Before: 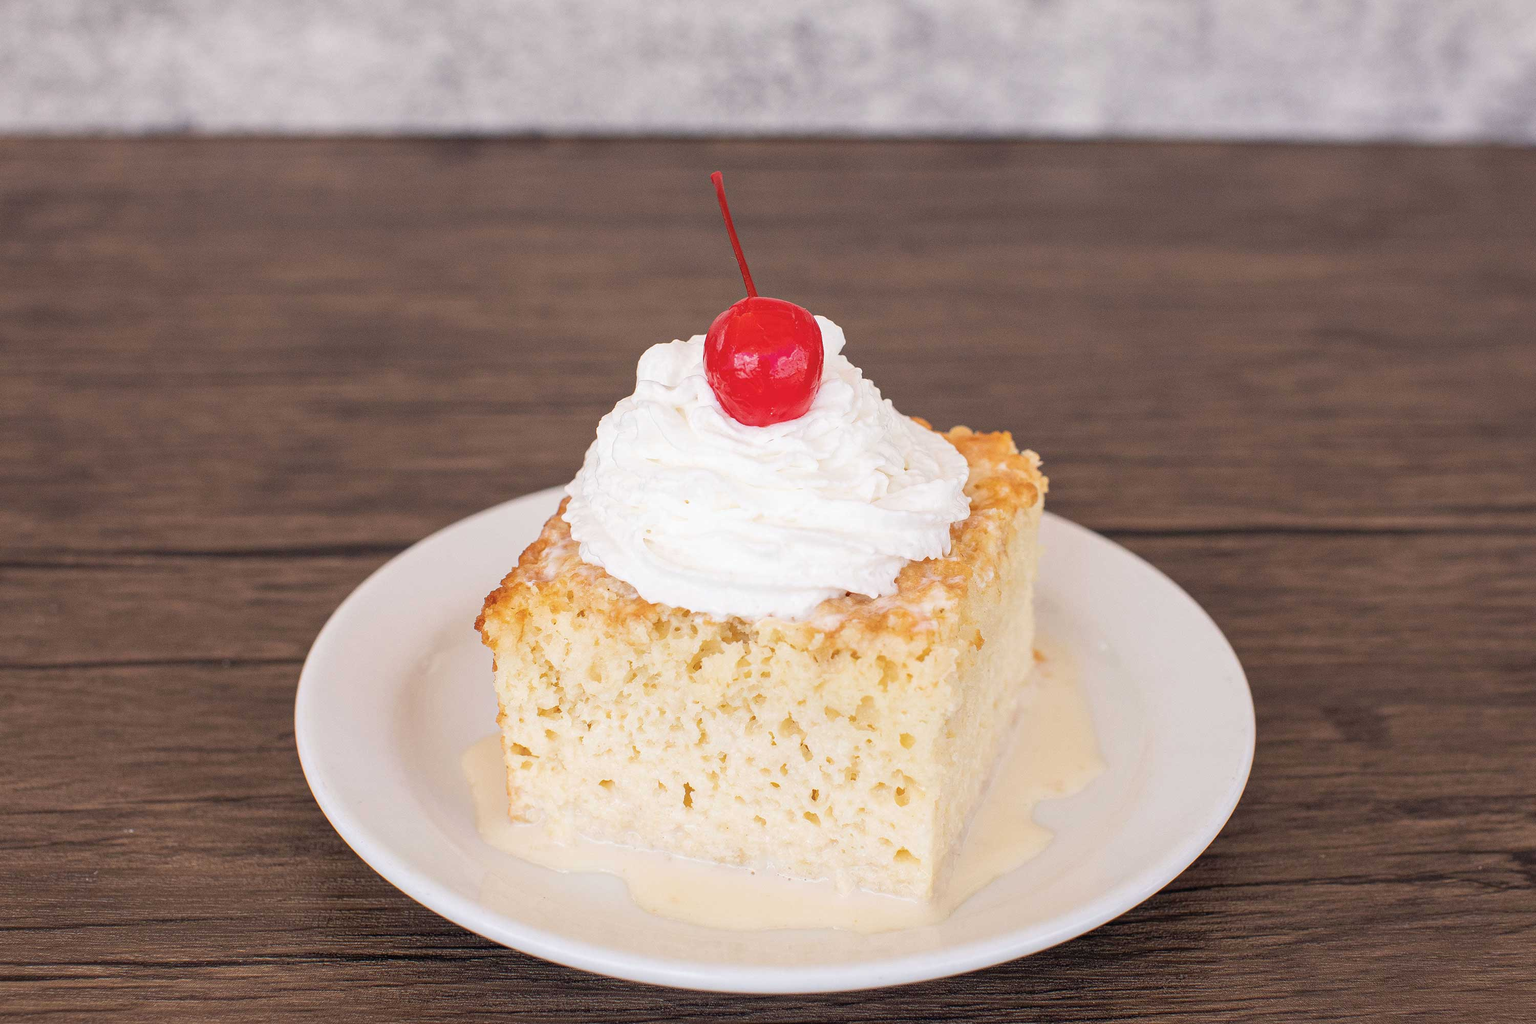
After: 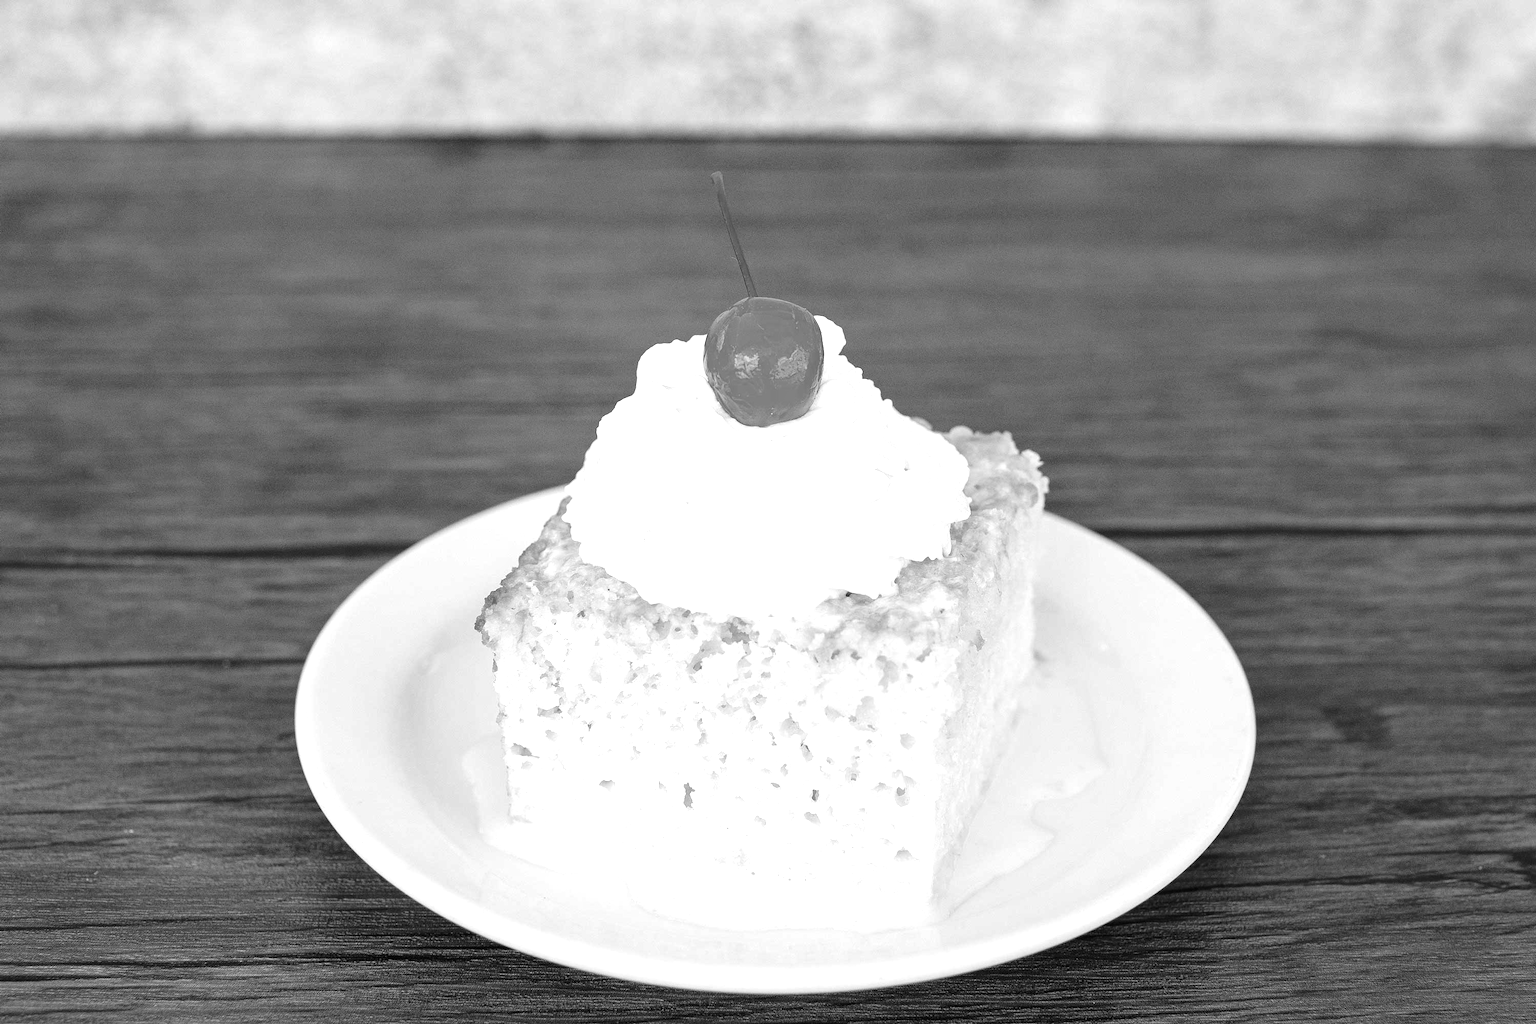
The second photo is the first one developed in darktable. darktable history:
base curve: curves: ch0 [(0, 0) (0.073, 0.04) (0.157, 0.139) (0.492, 0.492) (0.758, 0.758) (1, 1)], preserve colors none
monochrome: on, module defaults
exposure: black level correction 0, exposure 0.6 EV, compensate highlight preservation false
